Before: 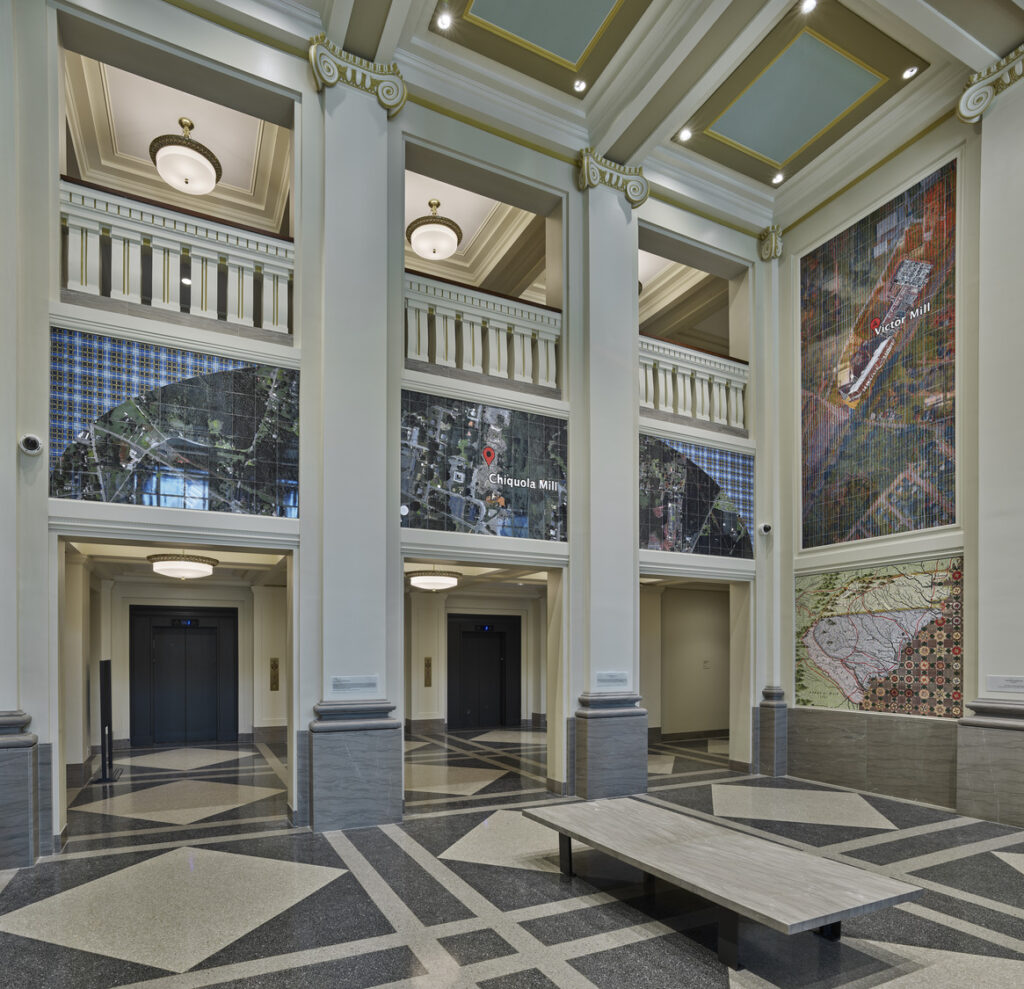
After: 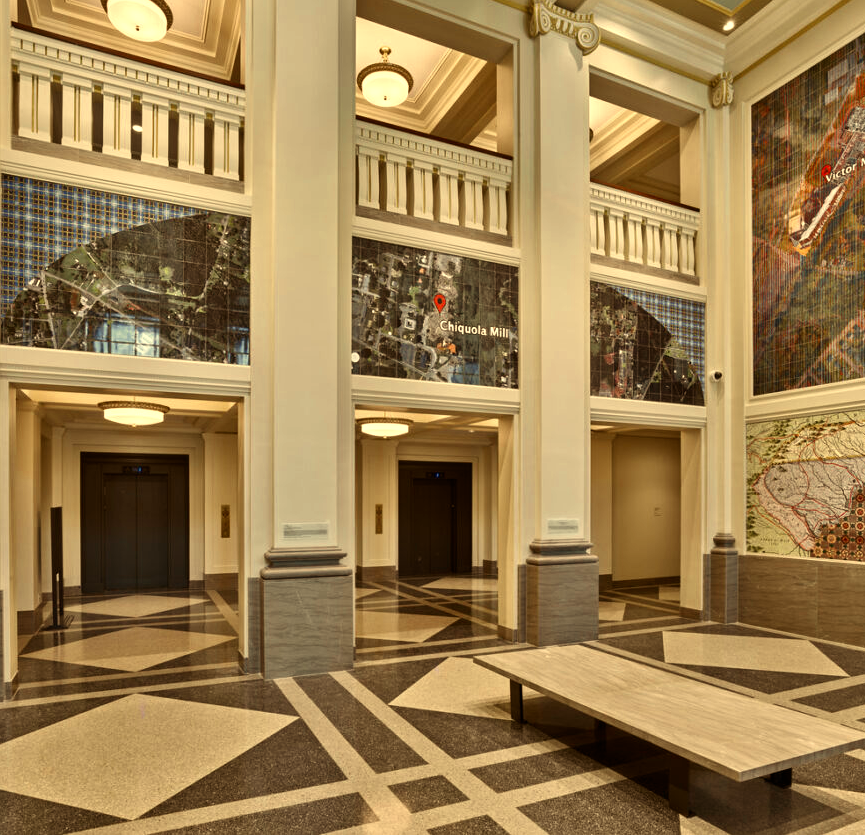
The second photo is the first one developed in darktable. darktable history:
contrast brightness saturation: contrast 0.11, saturation -0.17
color balance rgb: shadows lift › chroma 4.41%, shadows lift › hue 27°, power › chroma 2.5%, power › hue 70°, highlights gain › chroma 1%, highlights gain › hue 27°, saturation formula JzAzBz (2021)
crop and rotate: left 4.842%, top 15.51%, right 10.668%
white balance: red 1.08, blue 0.791
color zones: curves: ch0 [(0.004, 0.305) (0.261, 0.623) (0.389, 0.399) (0.708, 0.571) (0.947, 0.34)]; ch1 [(0.025, 0.645) (0.229, 0.584) (0.326, 0.551) (0.484, 0.262) (0.757, 0.643)]
